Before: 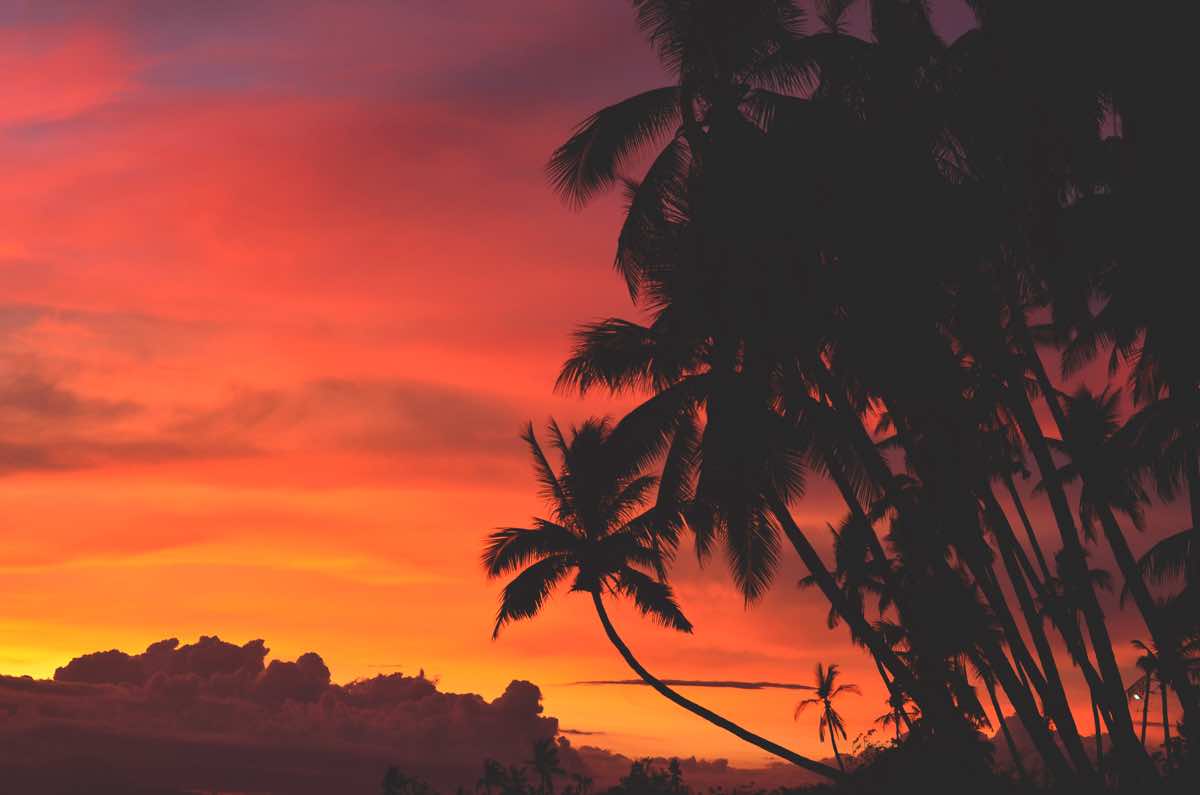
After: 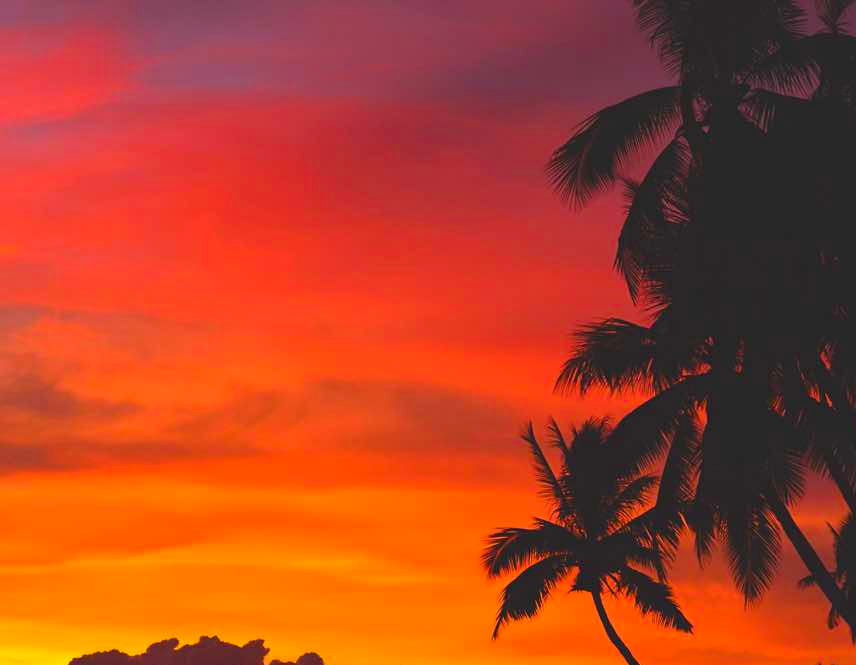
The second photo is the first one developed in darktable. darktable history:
color balance rgb: power › hue 210.35°, perceptual saturation grading › global saturation 19.298%, global vibrance 24.935%
crop: right 28.649%, bottom 16.322%
